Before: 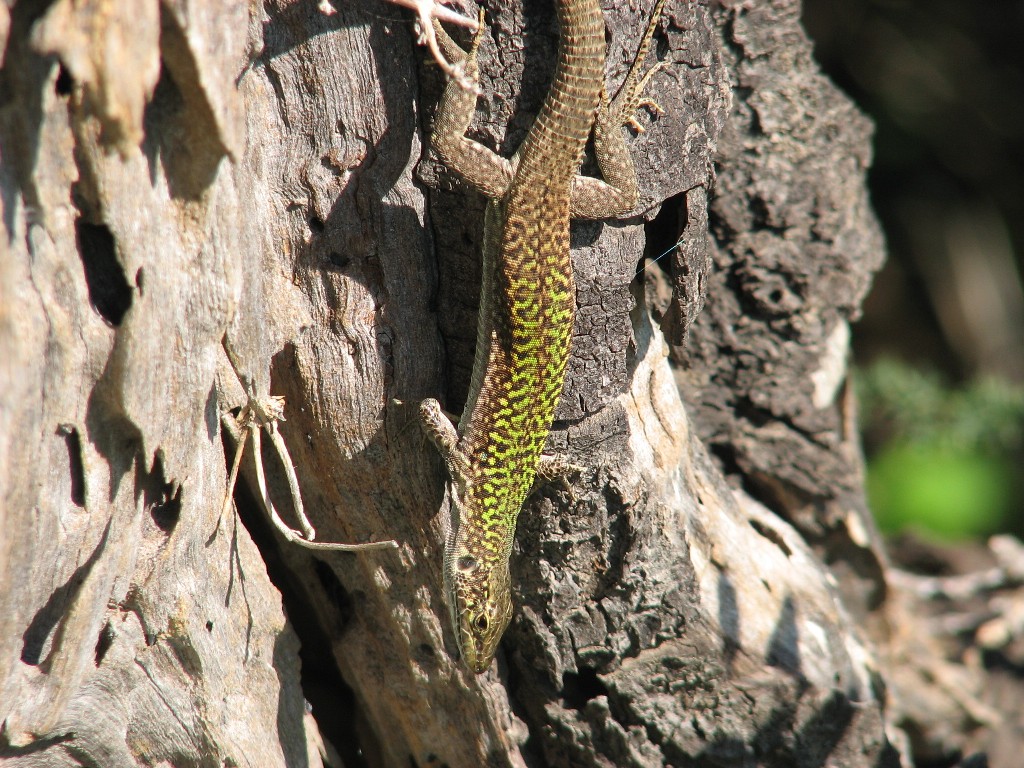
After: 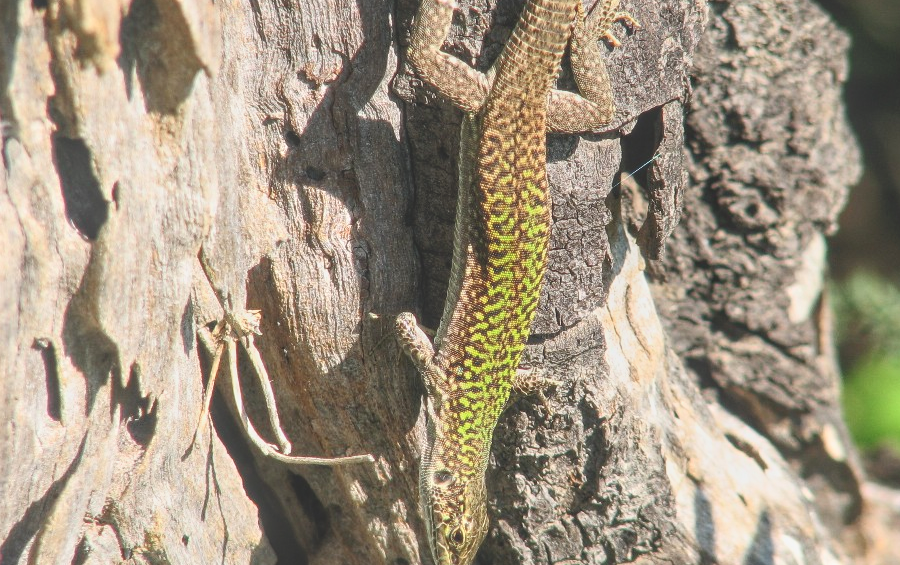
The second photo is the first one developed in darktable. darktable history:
contrast brightness saturation: contrast 0.24, brightness 0.09
crop and rotate: left 2.425%, top 11.305%, right 9.6%, bottom 15.08%
local contrast: highlights 73%, shadows 15%, midtone range 0.197
